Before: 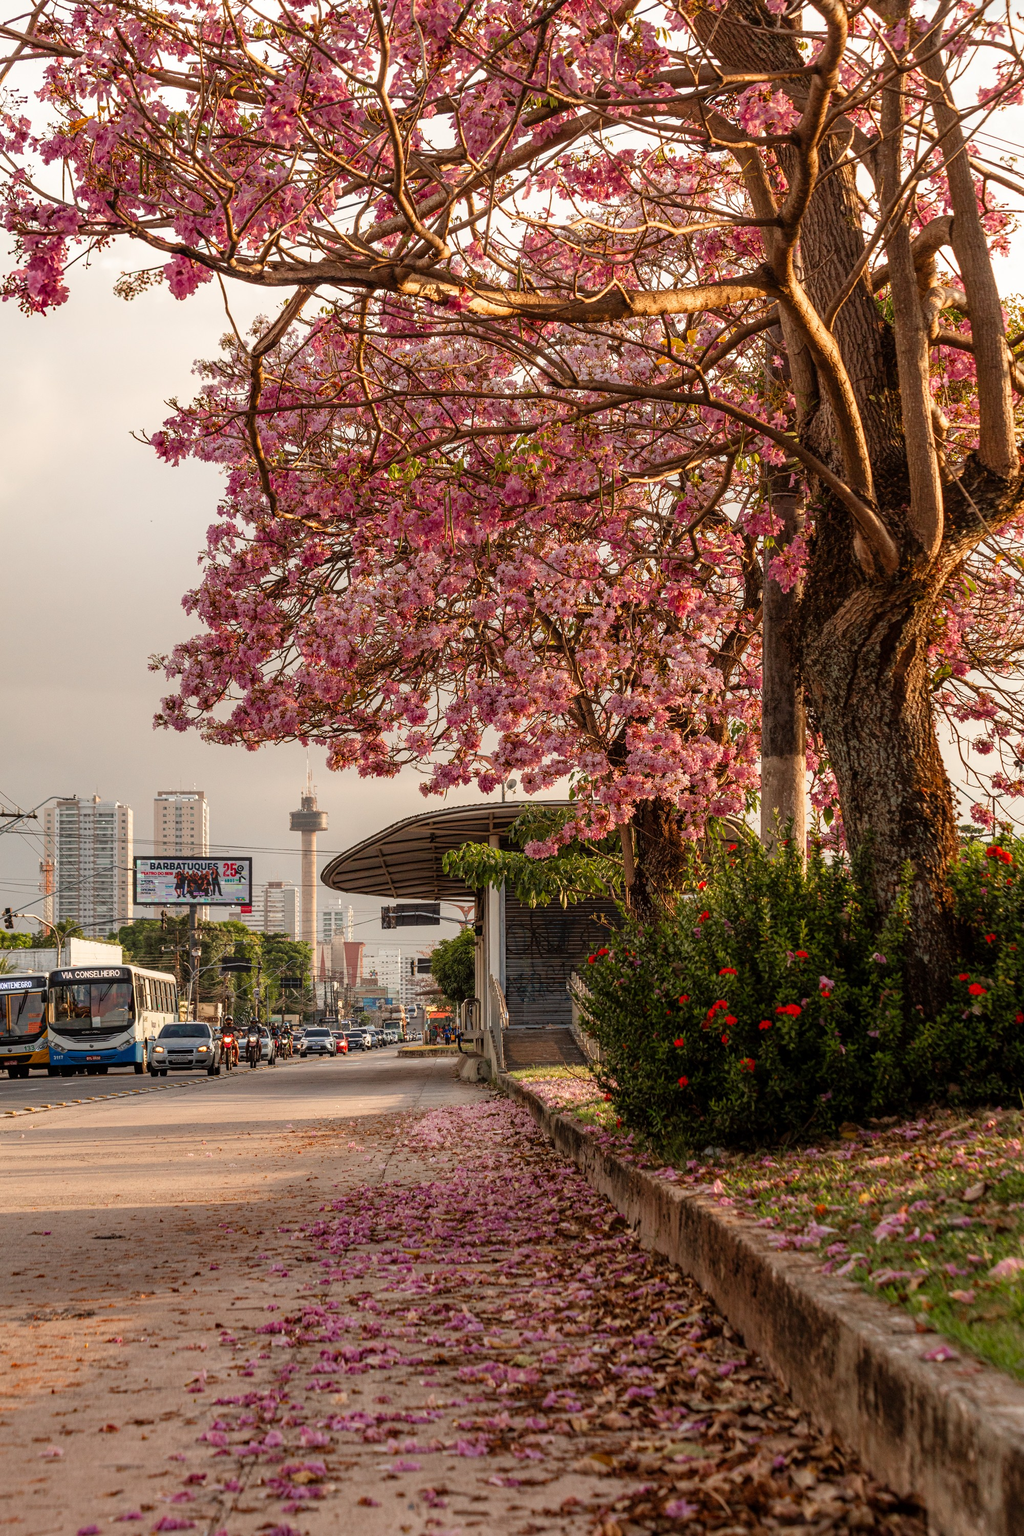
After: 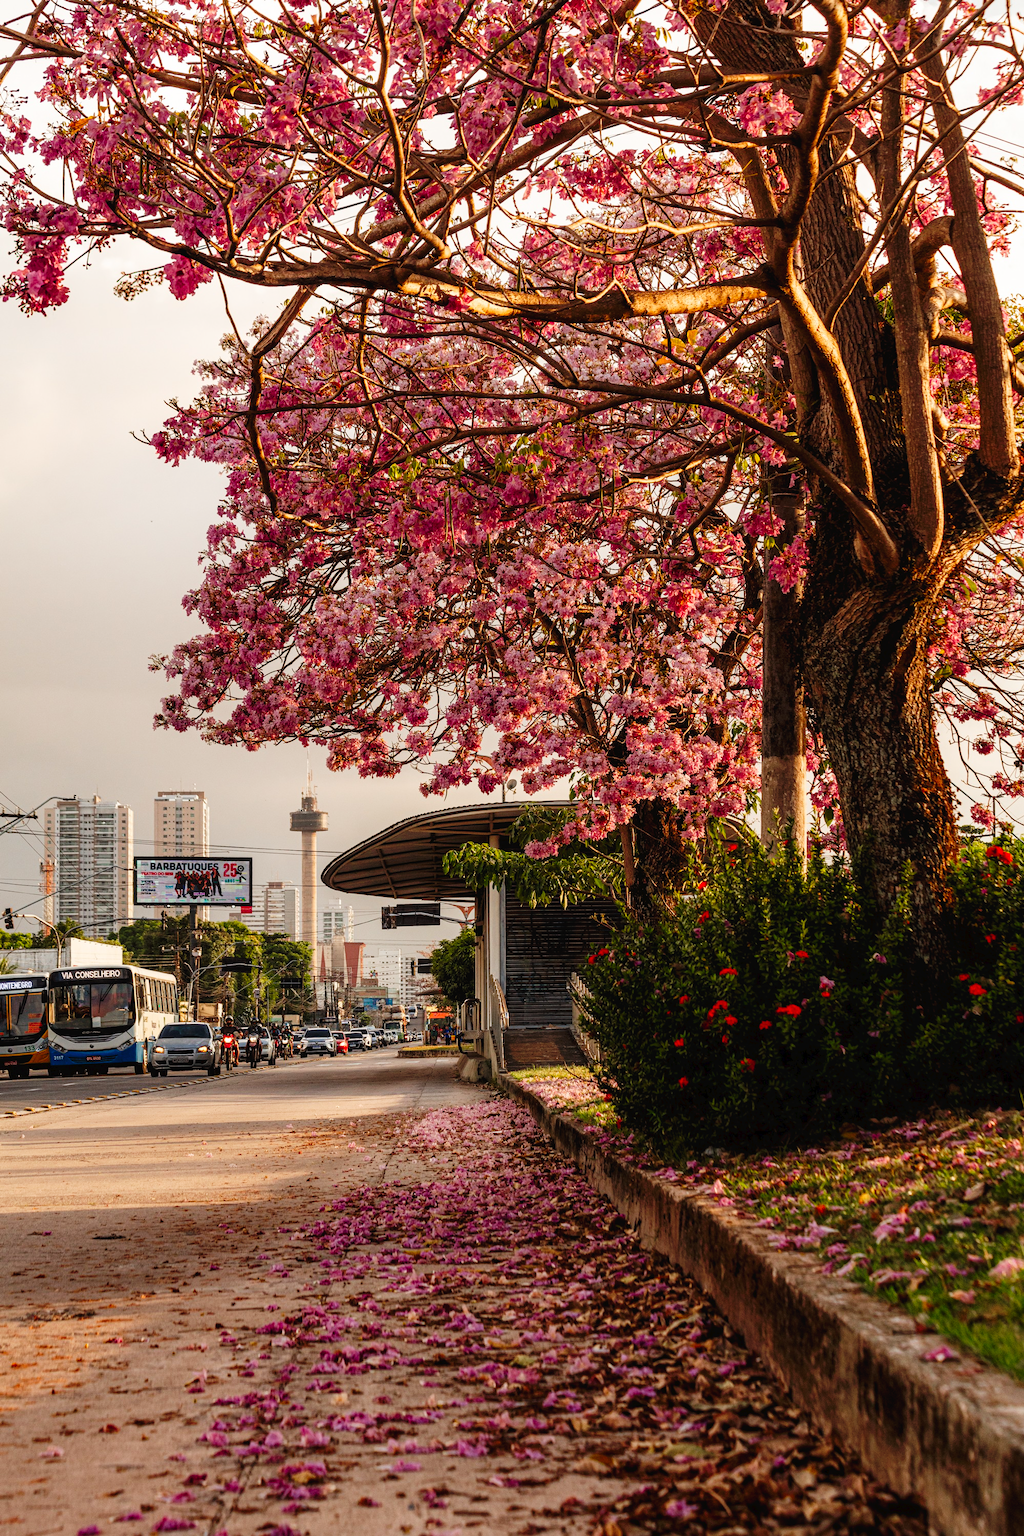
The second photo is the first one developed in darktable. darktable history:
tone curve: curves: ch0 [(0, 0) (0.003, 0.02) (0.011, 0.021) (0.025, 0.022) (0.044, 0.023) (0.069, 0.026) (0.1, 0.04) (0.136, 0.06) (0.177, 0.092) (0.224, 0.127) (0.277, 0.176) (0.335, 0.258) (0.399, 0.349) (0.468, 0.444) (0.543, 0.546) (0.623, 0.649) (0.709, 0.754) (0.801, 0.842) (0.898, 0.922) (1, 1)], preserve colors none
